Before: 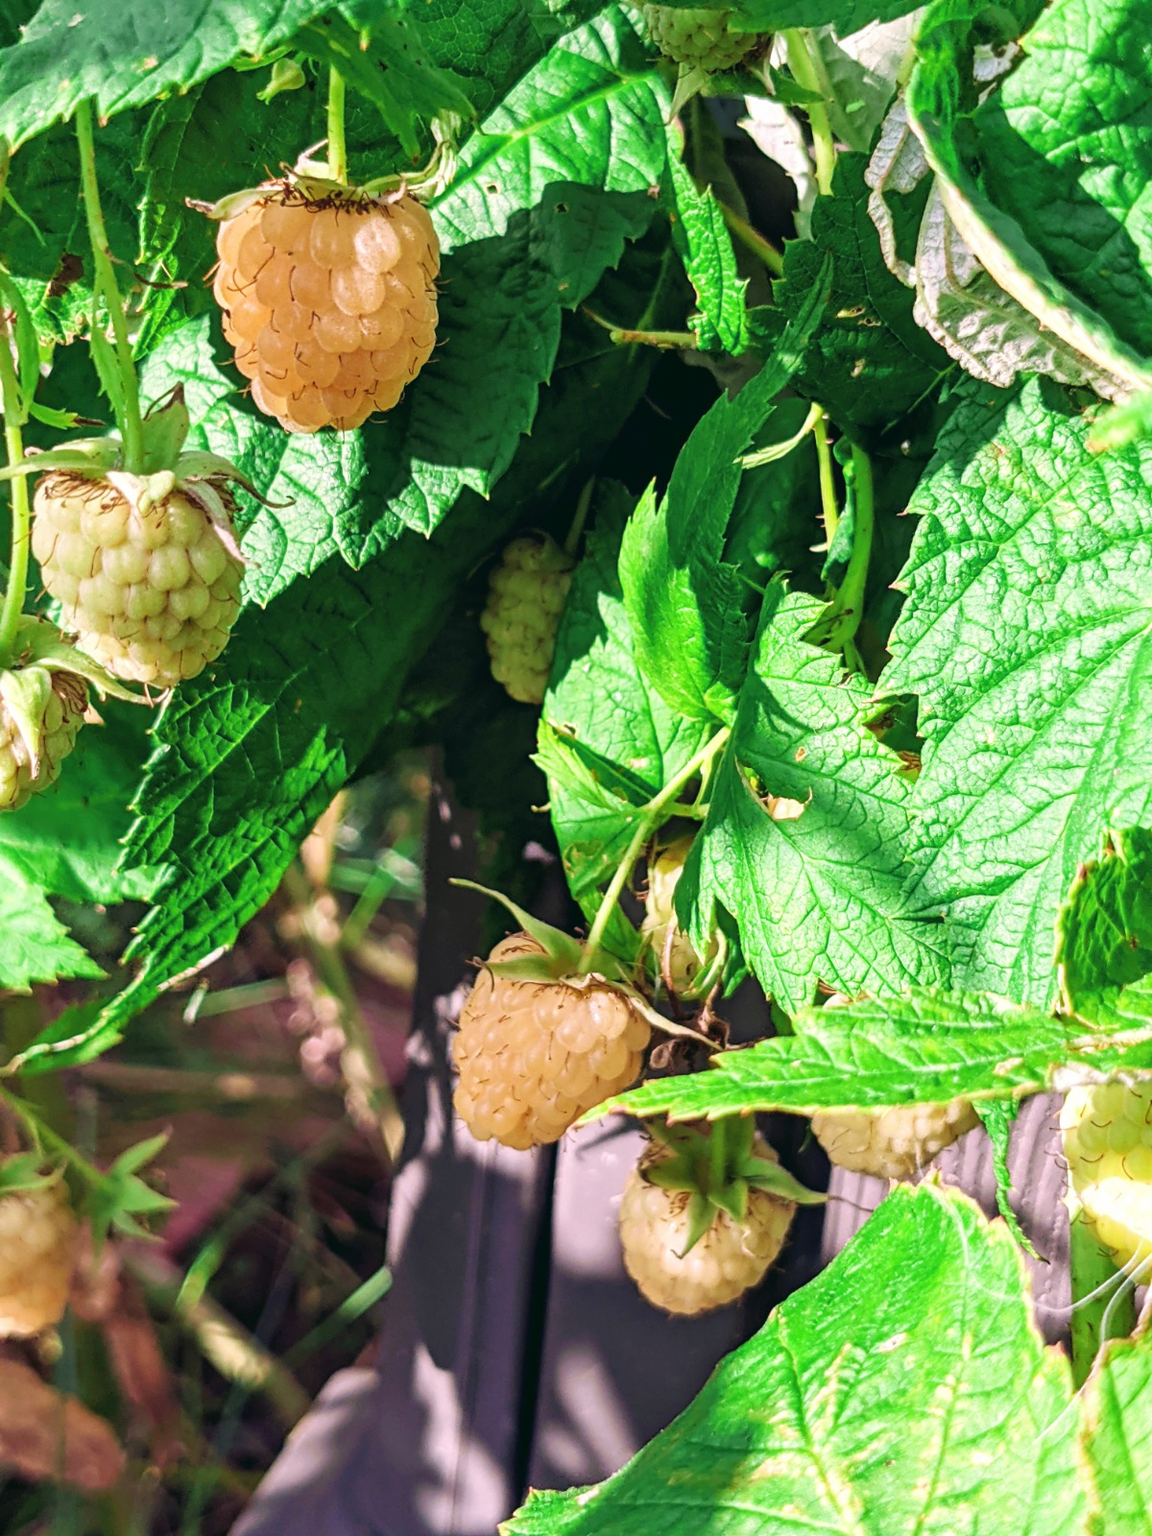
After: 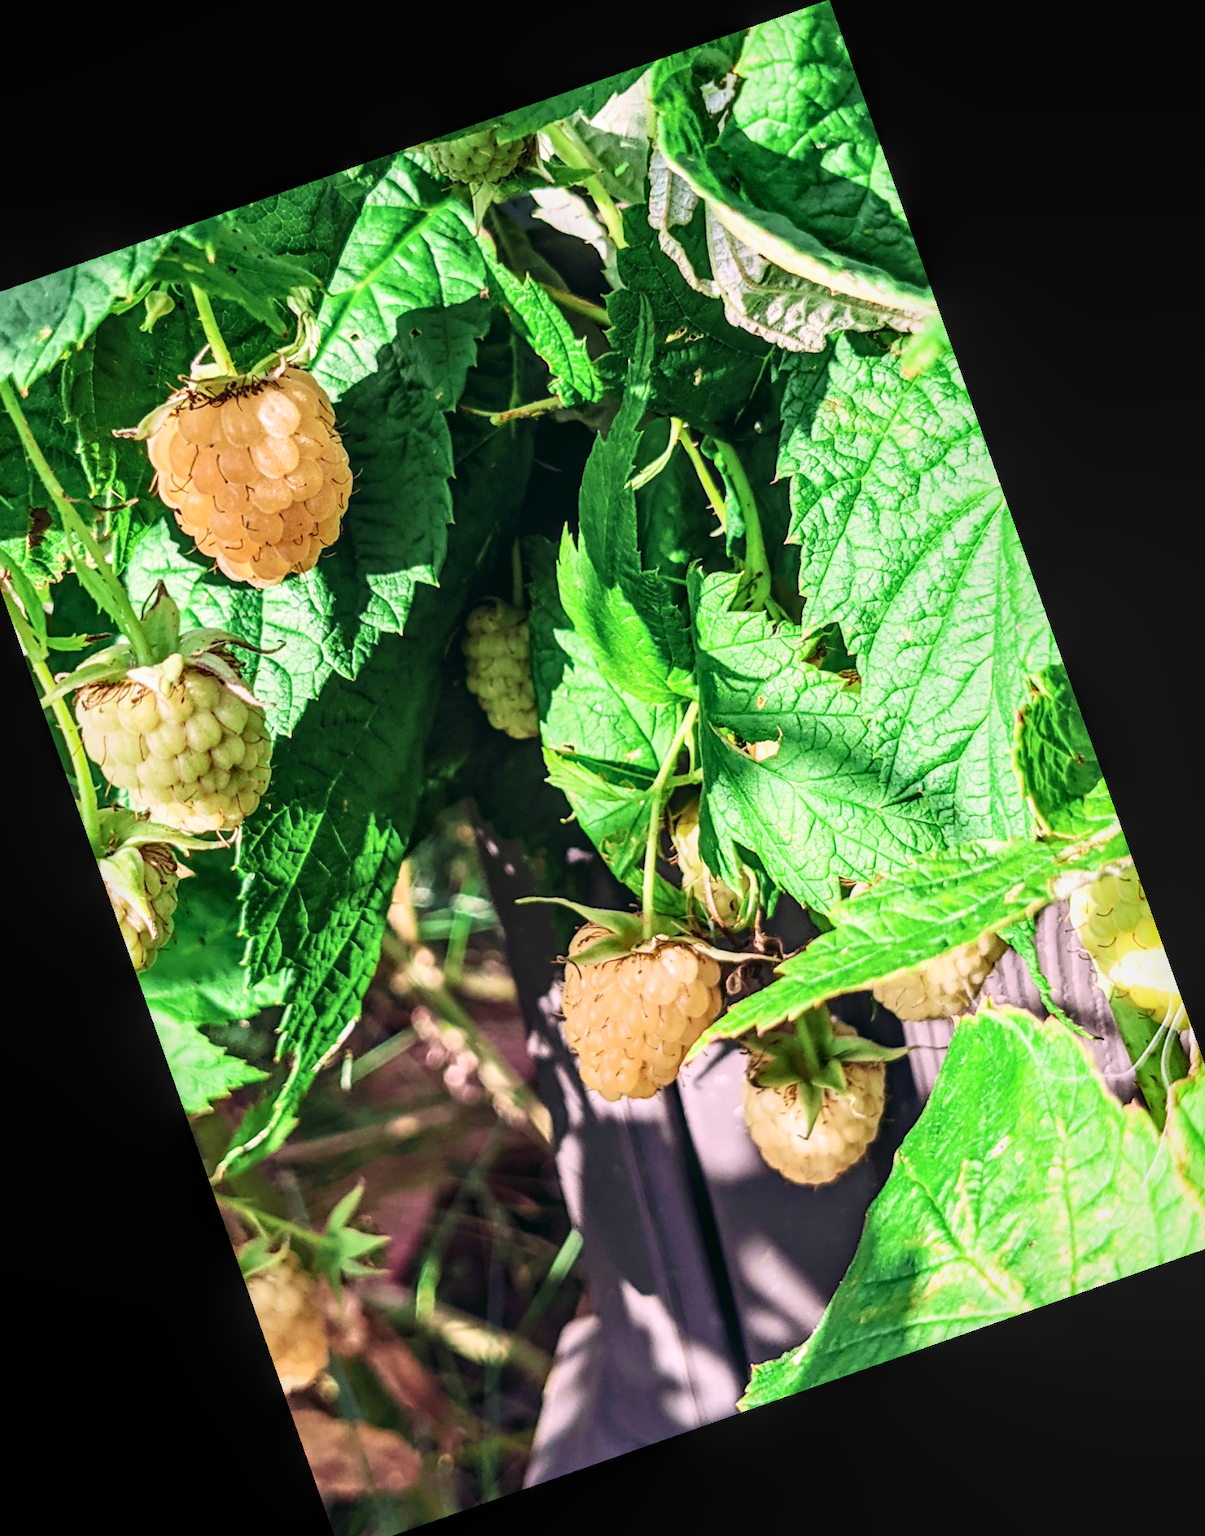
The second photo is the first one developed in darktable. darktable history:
crop and rotate: angle 19.43°, left 6.812%, right 4.125%, bottom 1.087%
contrast brightness saturation: contrast 0.24, brightness 0.09
white balance: emerald 1
local contrast: on, module defaults
